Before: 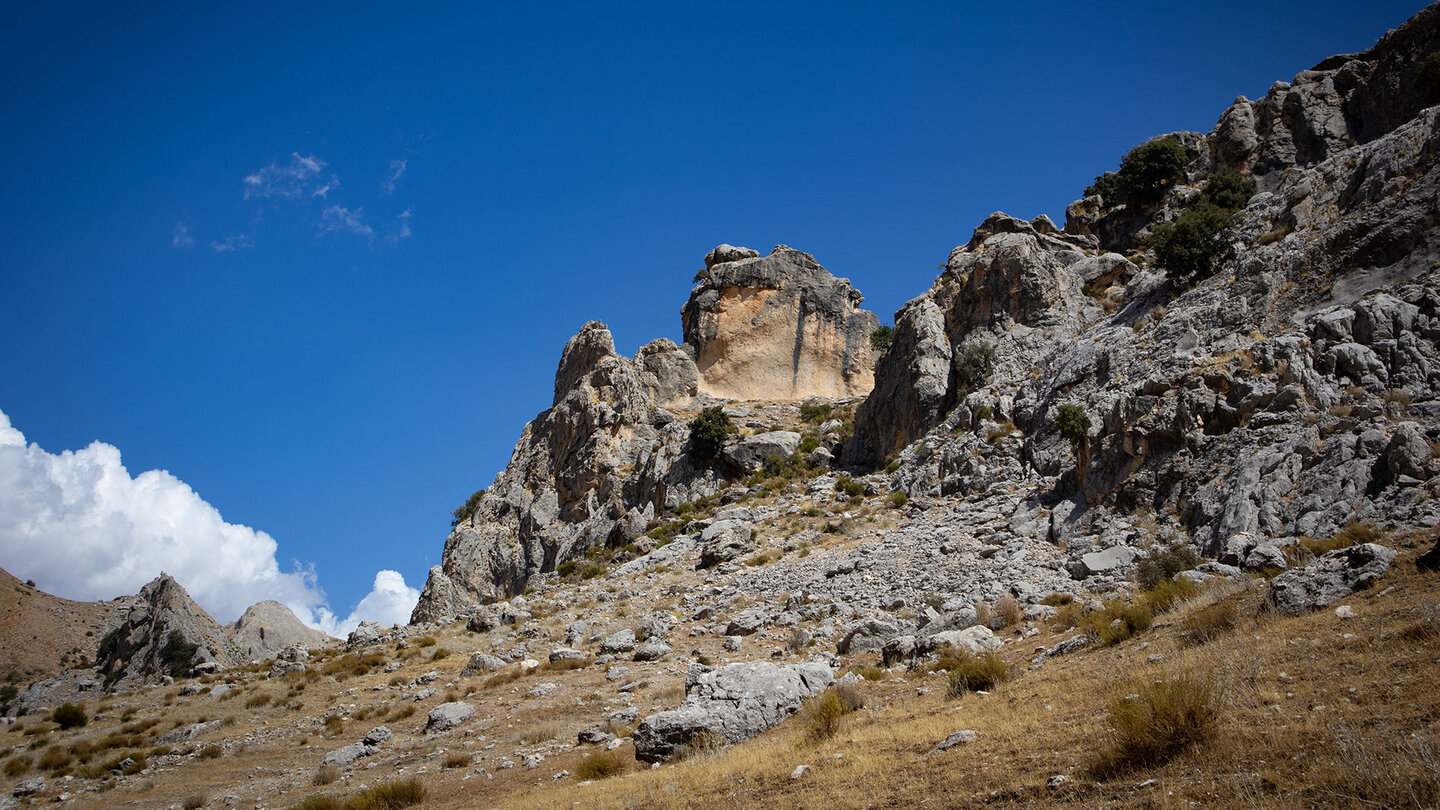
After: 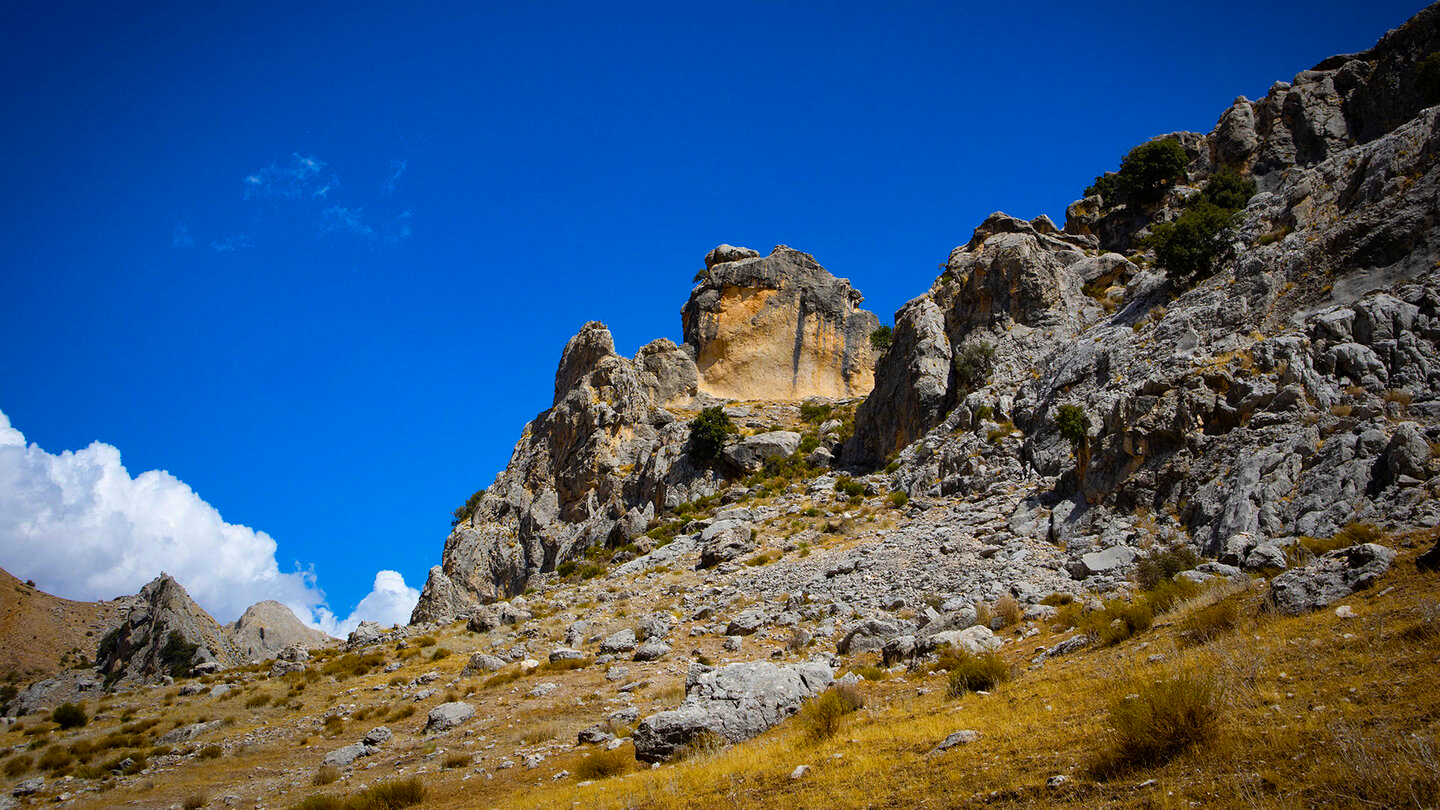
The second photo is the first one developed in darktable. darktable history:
color balance rgb: shadows lift › luminance -10.289%, shadows lift › chroma 0.75%, shadows lift › hue 113.24°, linear chroma grading › shadows 9.912%, linear chroma grading › highlights 9.794%, linear chroma grading › global chroma 15.659%, linear chroma grading › mid-tones 14.868%, perceptual saturation grading › global saturation 30.216%
